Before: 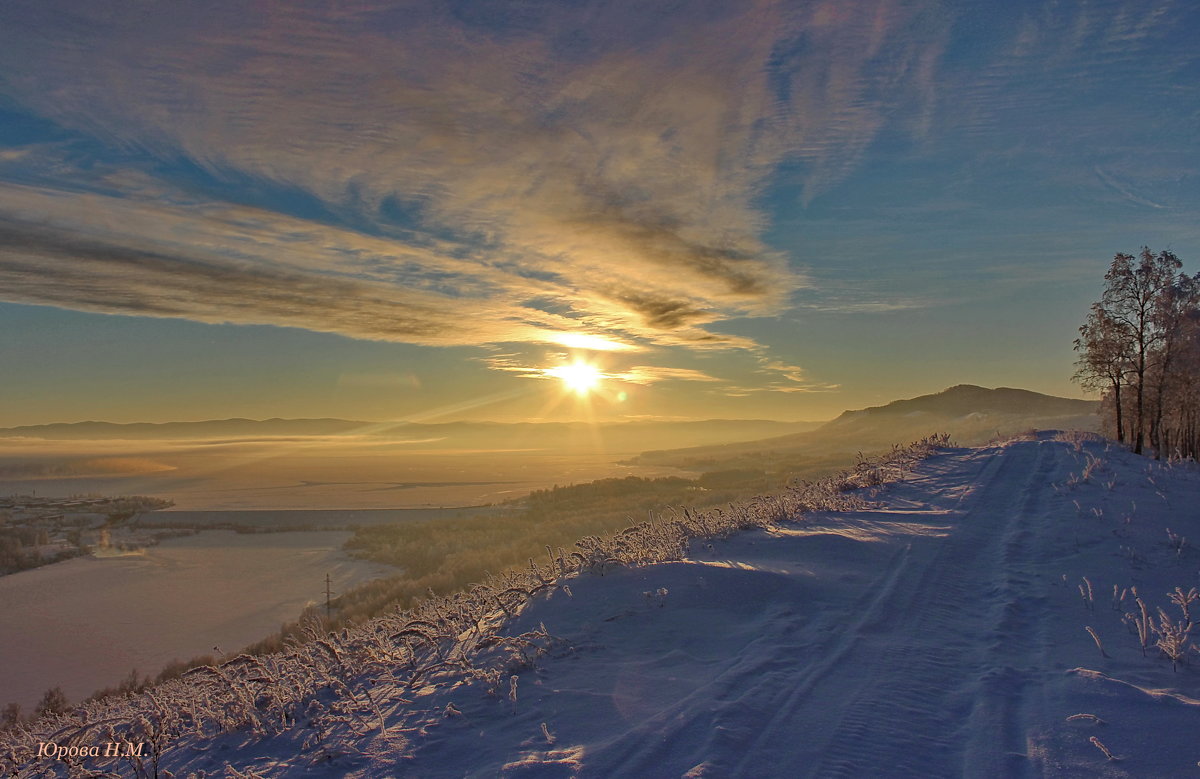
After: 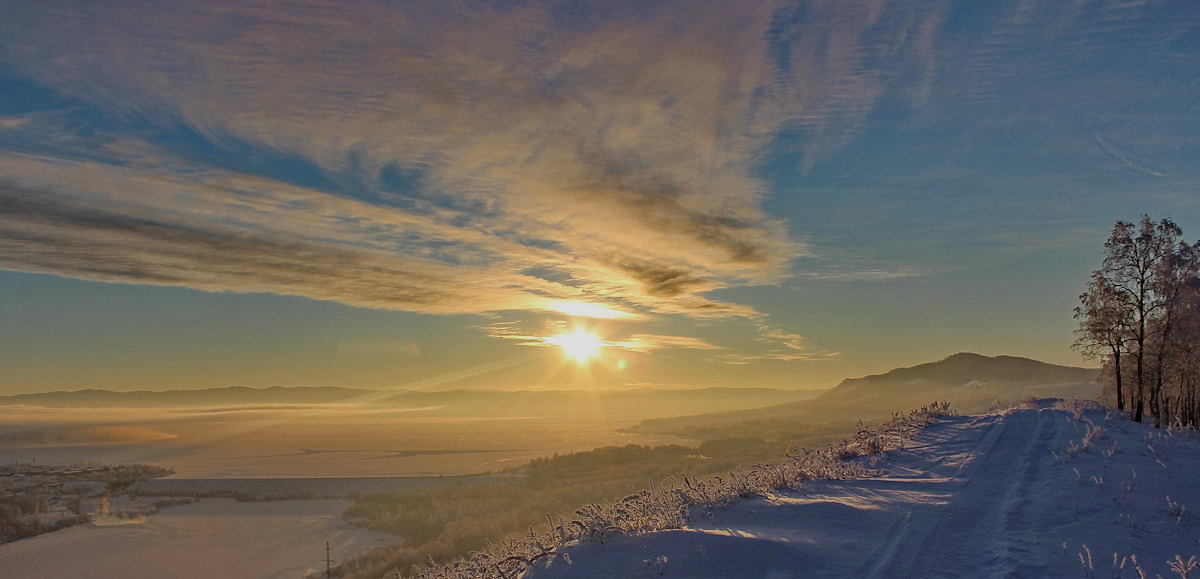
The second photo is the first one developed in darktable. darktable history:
crop: top 4.156%, bottom 21.427%
filmic rgb: middle gray luminance 18.26%, black relative exposure -11.26 EV, white relative exposure 3.75 EV, target black luminance 0%, hardness 5.81, latitude 57.84%, contrast 0.965, shadows ↔ highlights balance 49.51%
